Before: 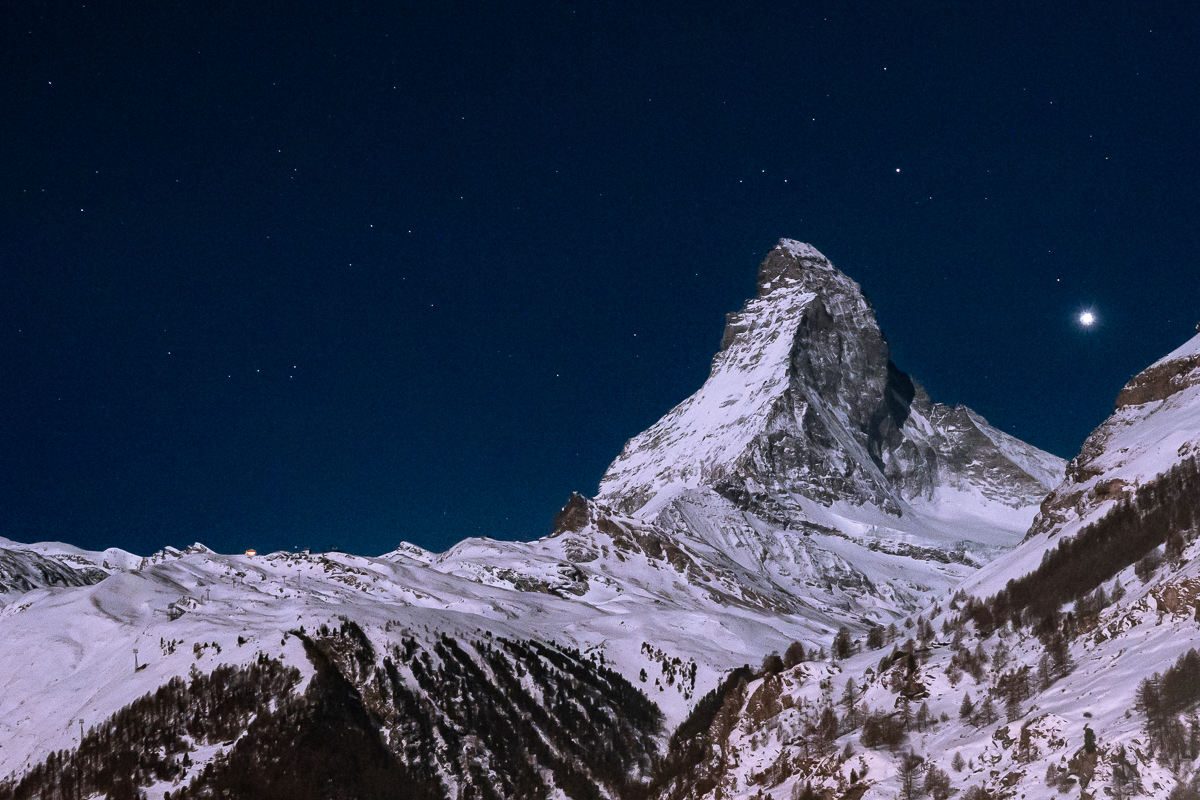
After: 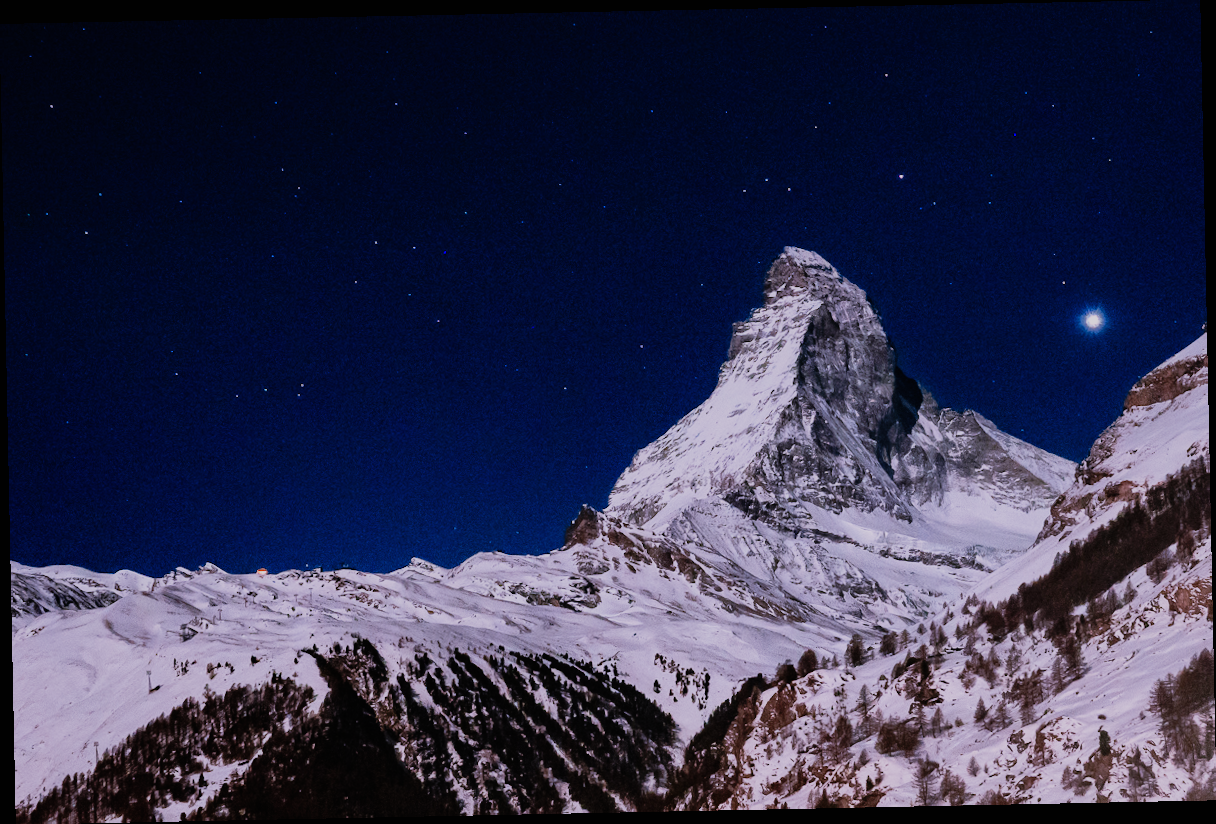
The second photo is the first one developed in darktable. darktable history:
white balance: red 1.05, blue 1.072
shadows and highlights: on, module defaults
sigmoid: contrast 1.69, skew -0.23, preserve hue 0%, red attenuation 0.1, red rotation 0.035, green attenuation 0.1, green rotation -0.017, blue attenuation 0.15, blue rotation -0.052, base primaries Rec2020
rotate and perspective: rotation -1.17°, automatic cropping off
